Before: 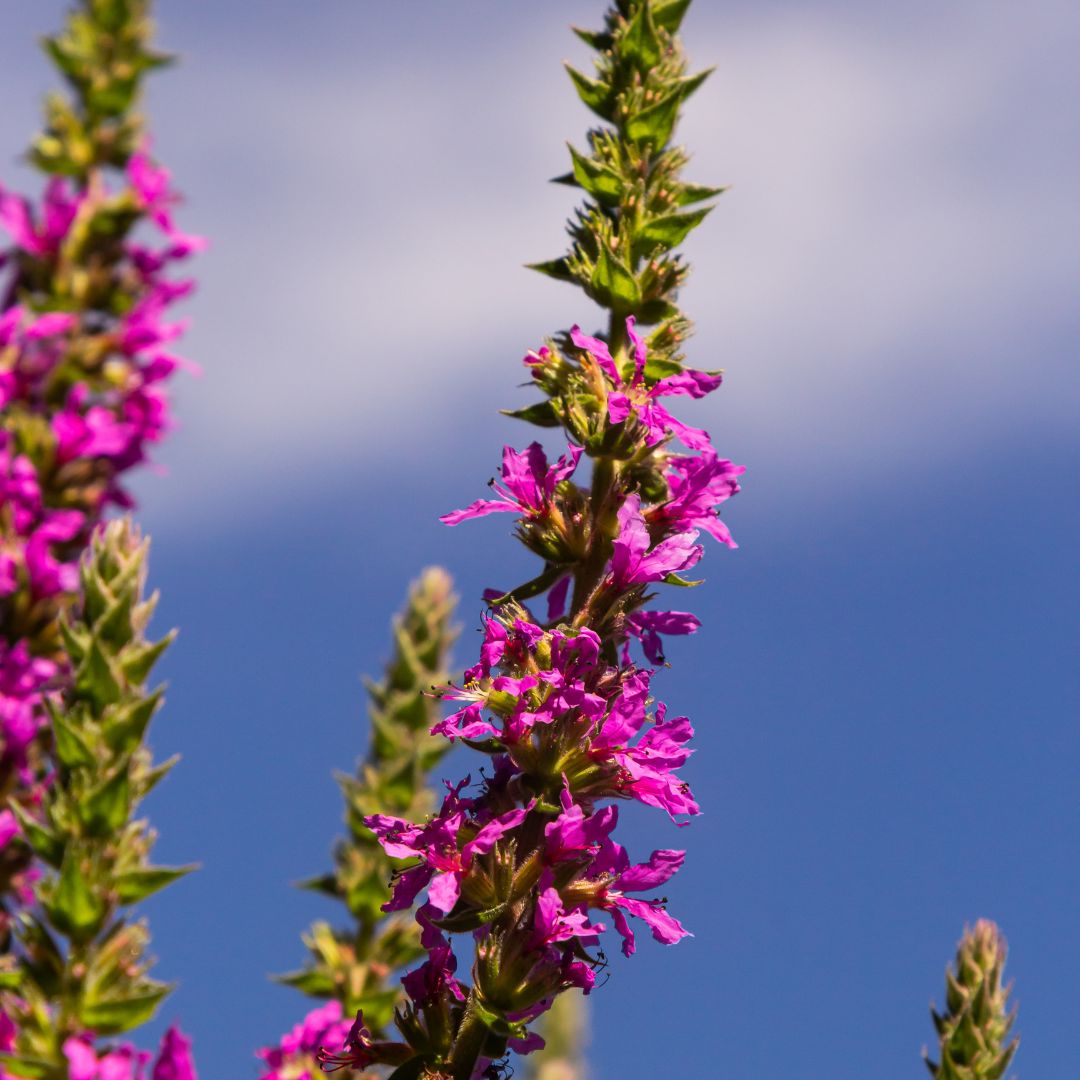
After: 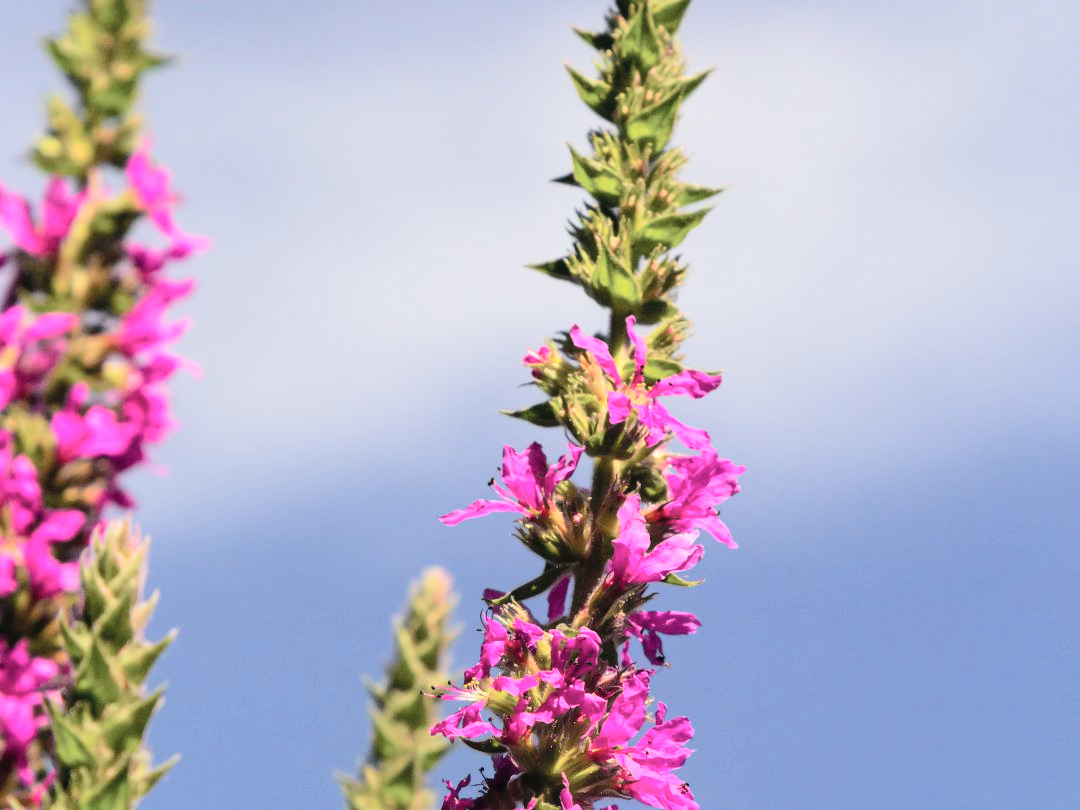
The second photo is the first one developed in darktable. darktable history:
global tonemap: drago (0.7, 100)
crop: bottom 24.967%
tone curve: curves: ch0 [(0, 0) (0.081, 0.044) (0.185, 0.145) (0.283, 0.273) (0.405, 0.449) (0.495, 0.554) (0.686, 0.743) (0.826, 0.853) (0.978, 0.988)]; ch1 [(0, 0) (0.147, 0.166) (0.321, 0.362) (0.371, 0.402) (0.423, 0.426) (0.479, 0.472) (0.505, 0.497) (0.521, 0.506) (0.551, 0.546) (0.586, 0.571) (0.625, 0.638) (0.68, 0.715) (1, 1)]; ch2 [(0, 0) (0.346, 0.378) (0.404, 0.427) (0.502, 0.498) (0.531, 0.517) (0.547, 0.526) (0.582, 0.571) (0.629, 0.626) (0.717, 0.678) (1, 1)], color space Lab, independent channels, preserve colors none
